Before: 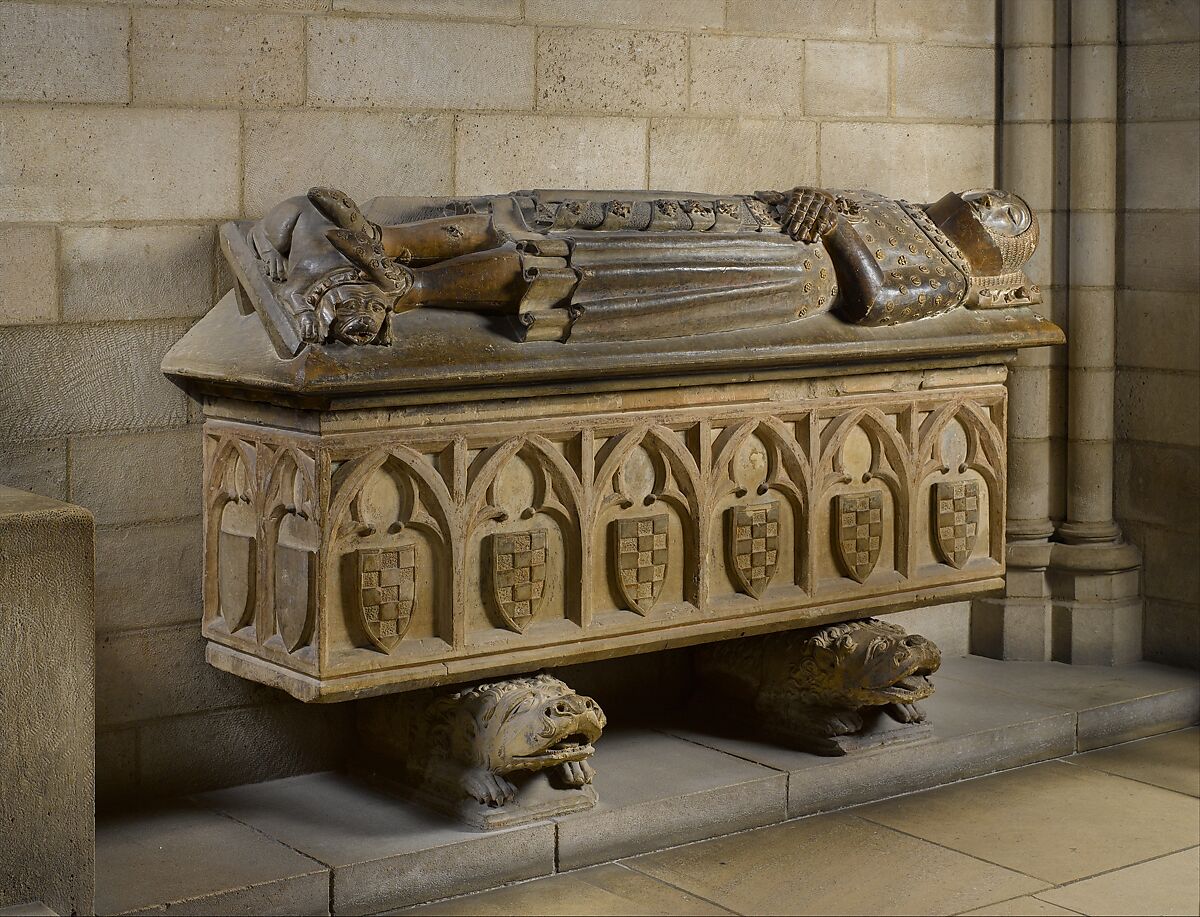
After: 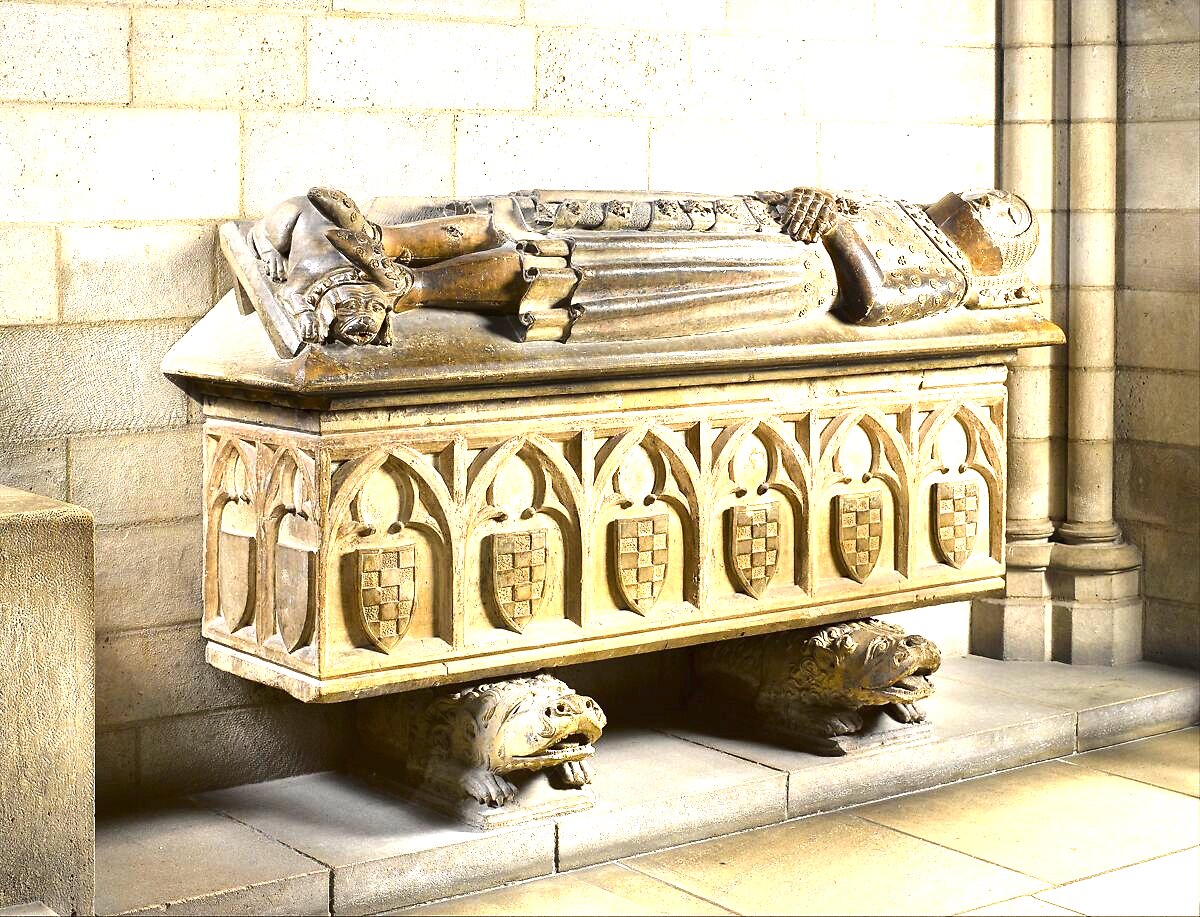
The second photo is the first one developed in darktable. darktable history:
tone equalizer: -8 EV -0.417 EV, -7 EV -0.389 EV, -6 EV -0.333 EV, -5 EV -0.222 EV, -3 EV 0.222 EV, -2 EV 0.333 EV, -1 EV 0.389 EV, +0 EV 0.417 EV, edges refinement/feathering 500, mask exposure compensation -1.57 EV, preserve details no
exposure: black level correction 0, exposure 1.975 EV, compensate exposure bias true, compensate highlight preservation false
color balance rgb: global vibrance 0.5%
contrast brightness saturation: contrast 0.03, brightness -0.04
